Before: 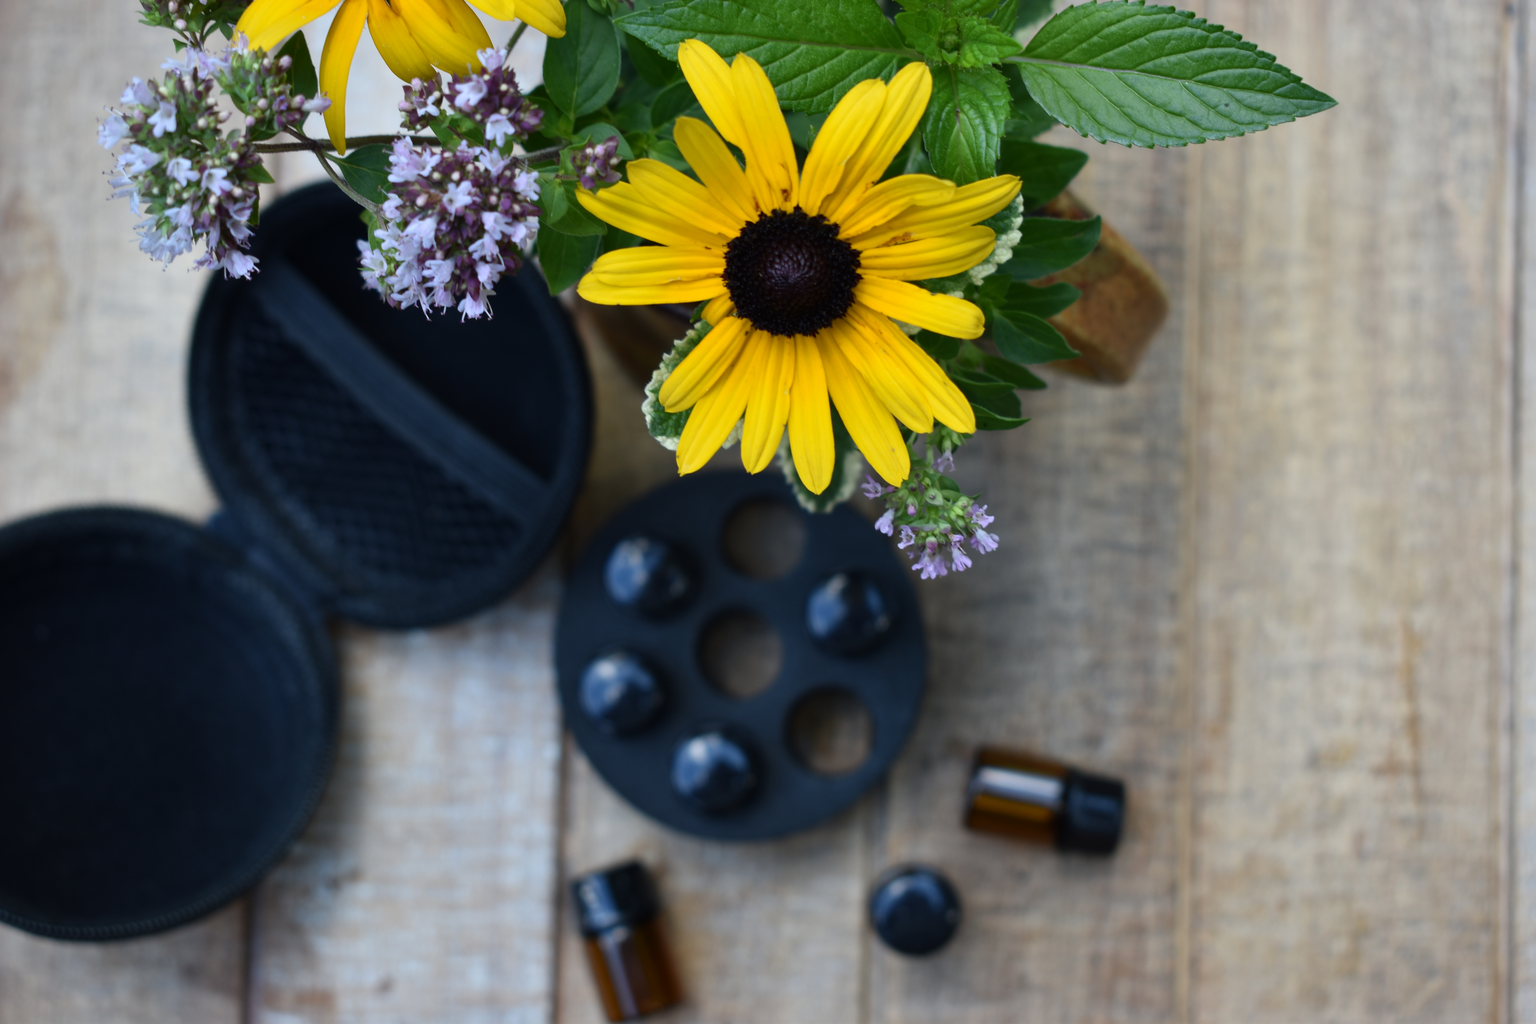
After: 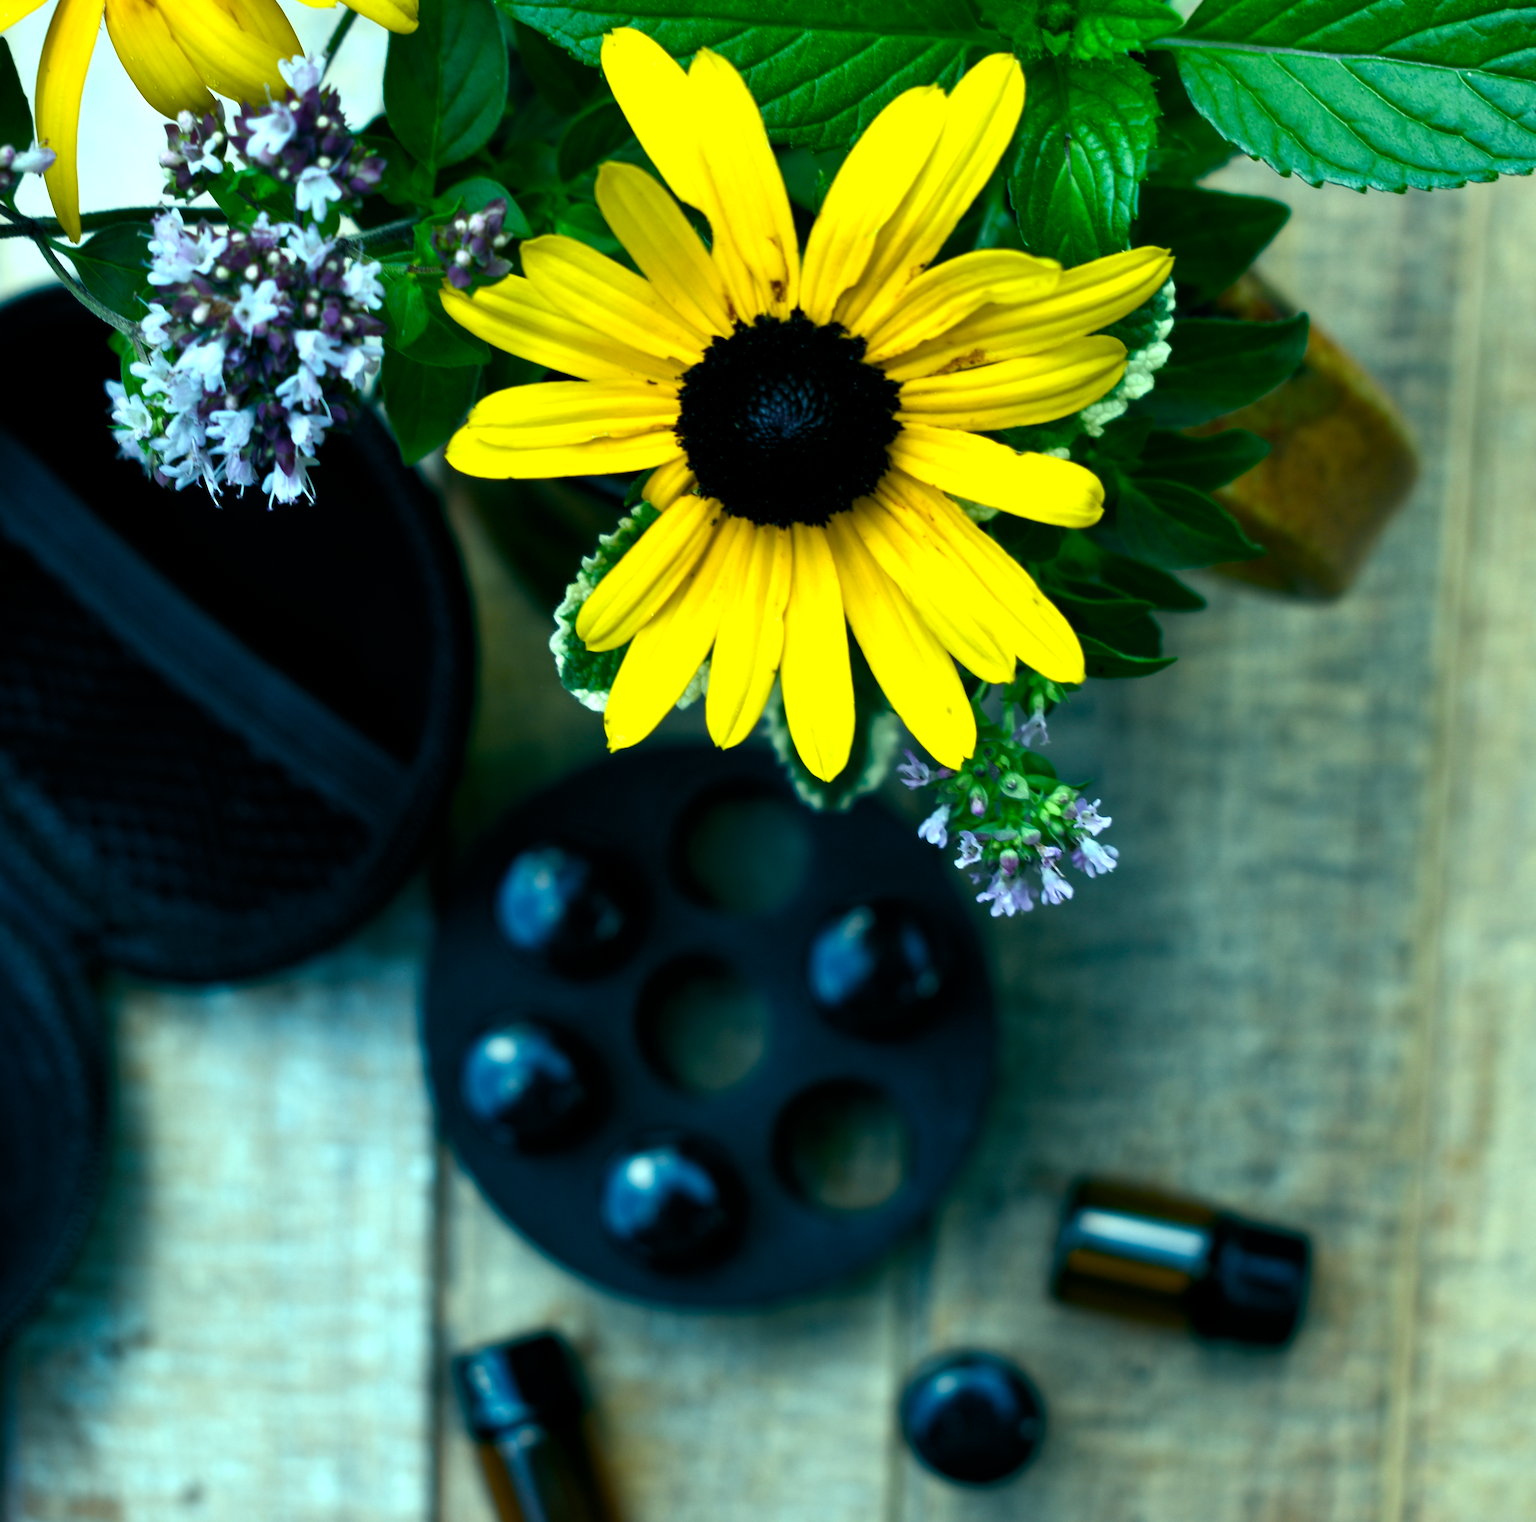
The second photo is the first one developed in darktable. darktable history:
rotate and perspective: rotation 0.062°, lens shift (vertical) 0.115, lens shift (horizontal) -0.133, crop left 0.047, crop right 0.94, crop top 0.061, crop bottom 0.94
crop and rotate: left 14.292%, right 19.041%
color balance rgb: shadows lift › luminance -7.7%, shadows lift › chroma 2.13%, shadows lift › hue 165.27°, power › luminance -7.77%, power › chroma 1.1%, power › hue 215.88°, highlights gain › luminance 15.15%, highlights gain › chroma 7%, highlights gain › hue 125.57°, global offset › luminance -0.33%, global offset › chroma 0.11%, global offset › hue 165.27°, perceptual saturation grading › global saturation 24.42%, perceptual saturation grading › highlights -24.42%, perceptual saturation grading › mid-tones 24.42%, perceptual saturation grading › shadows 40%, perceptual brilliance grading › global brilliance -5%, perceptual brilliance grading › highlights 24.42%, perceptual brilliance grading › mid-tones 7%, perceptual brilliance grading › shadows -5%
